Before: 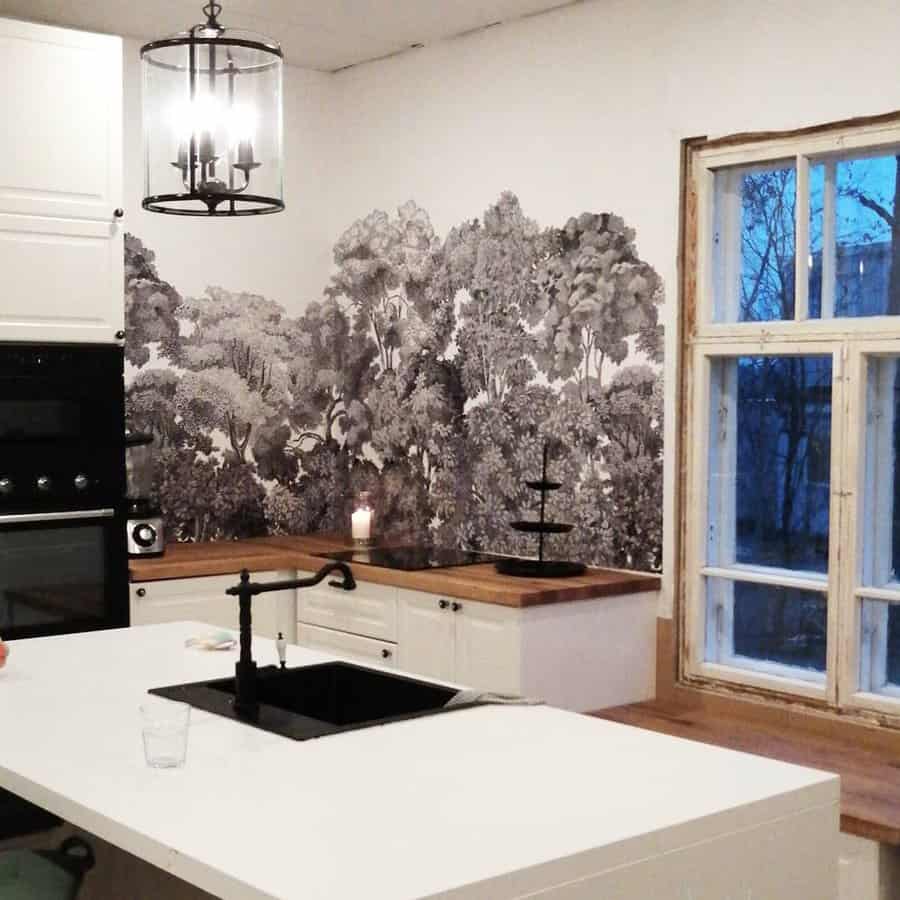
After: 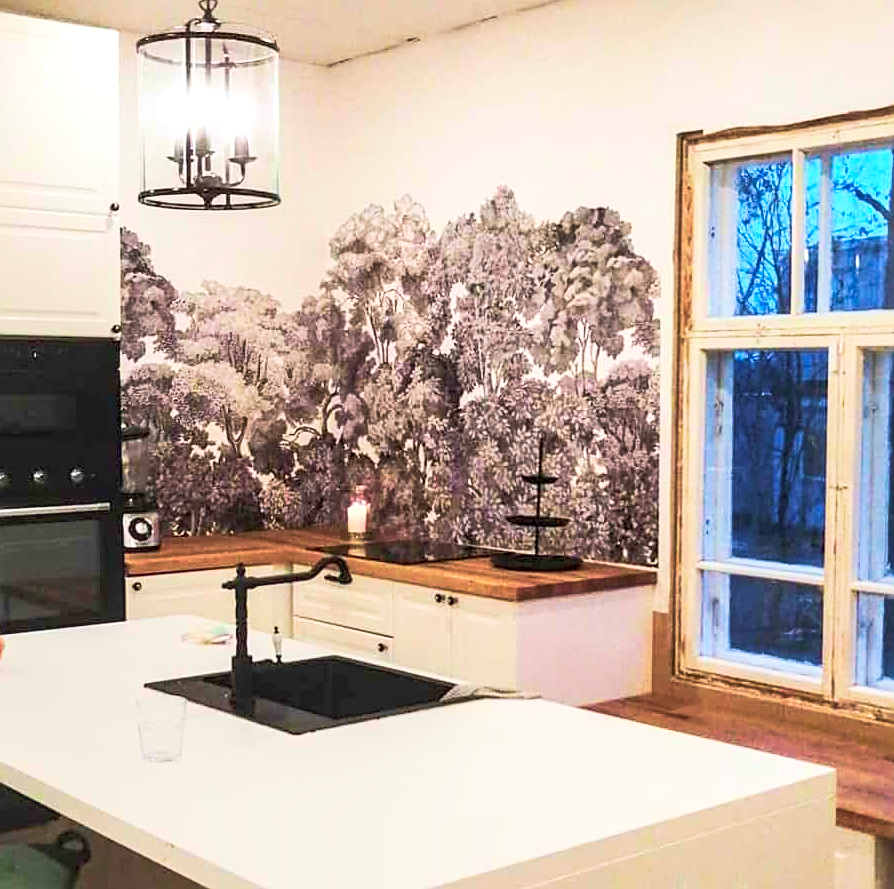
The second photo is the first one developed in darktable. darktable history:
tone curve: curves: ch0 [(0, 0) (0.003, 0.013) (0.011, 0.02) (0.025, 0.037) (0.044, 0.068) (0.069, 0.108) (0.1, 0.138) (0.136, 0.168) (0.177, 0.203) (0.224, 0.241) (0.277, 0.281) (0.335, 0.328) (0.399, 0.382) (0.468, 0.448) (0.543, 0.519) (0.623, 0.603) (0.709, 0.705) (0.801, 0.808) (0.898, 0.903) (1, 1)], preserve colors none
velvia: strength 44.97%
crop: left 0.481%, top 0.708%, right 0.18%, bottom 0.423%
local contrast: on, module defaults
sharpen: on, module defaults
contrast brightness saturation: contrast 0.237, brightness 0.26, saturation 0.38
